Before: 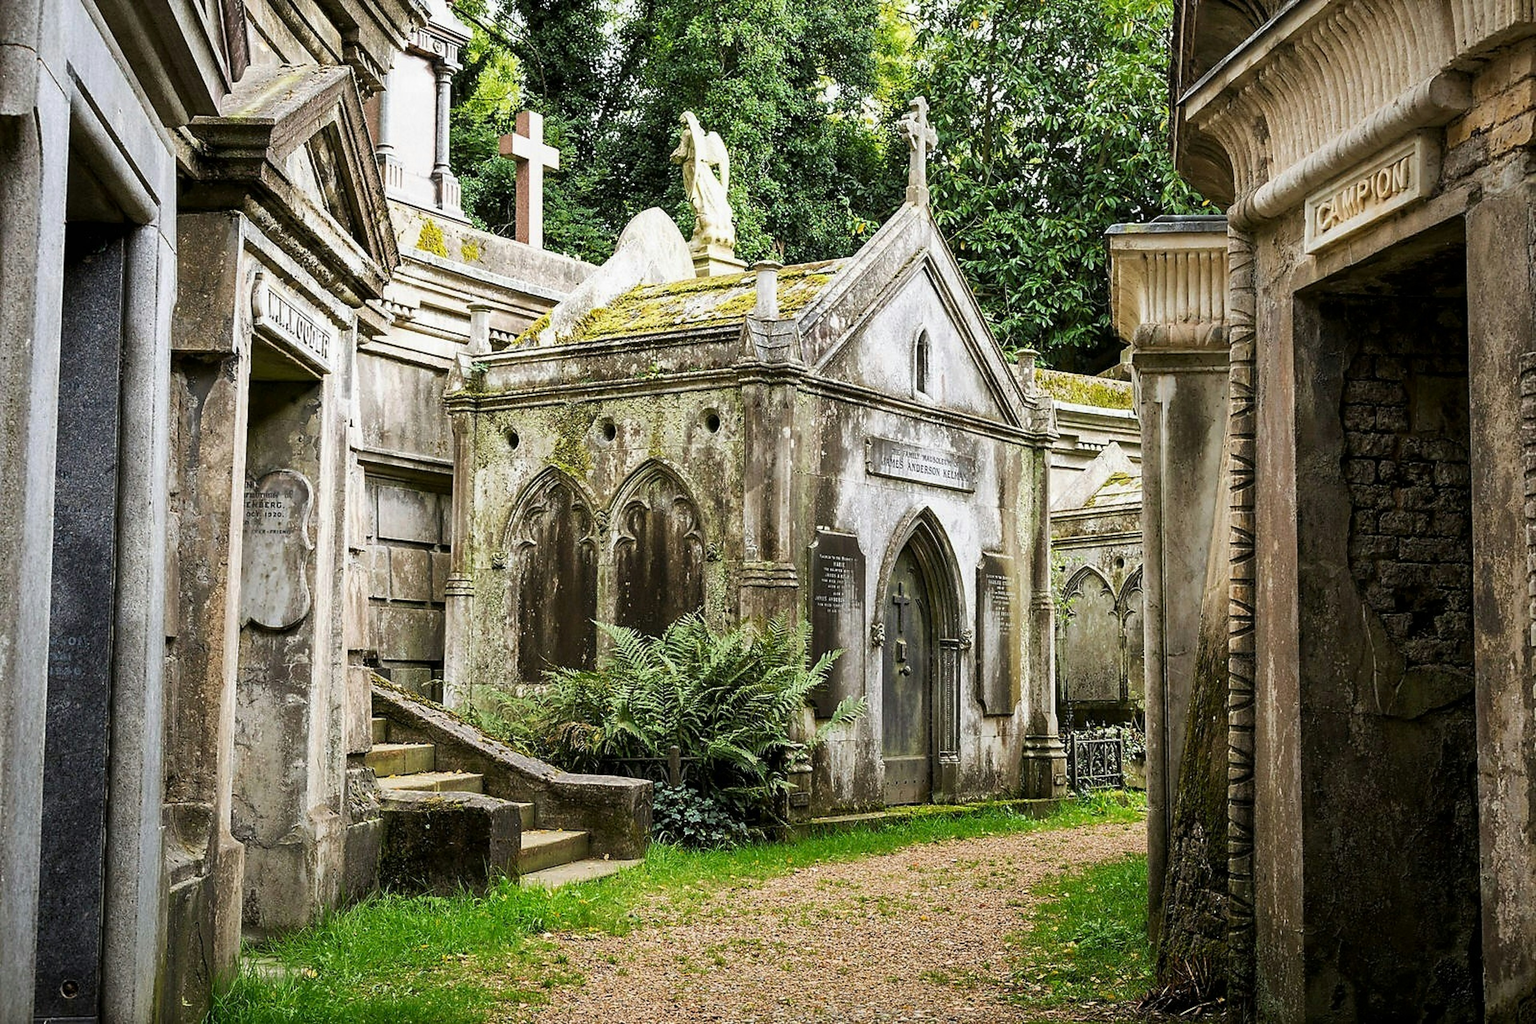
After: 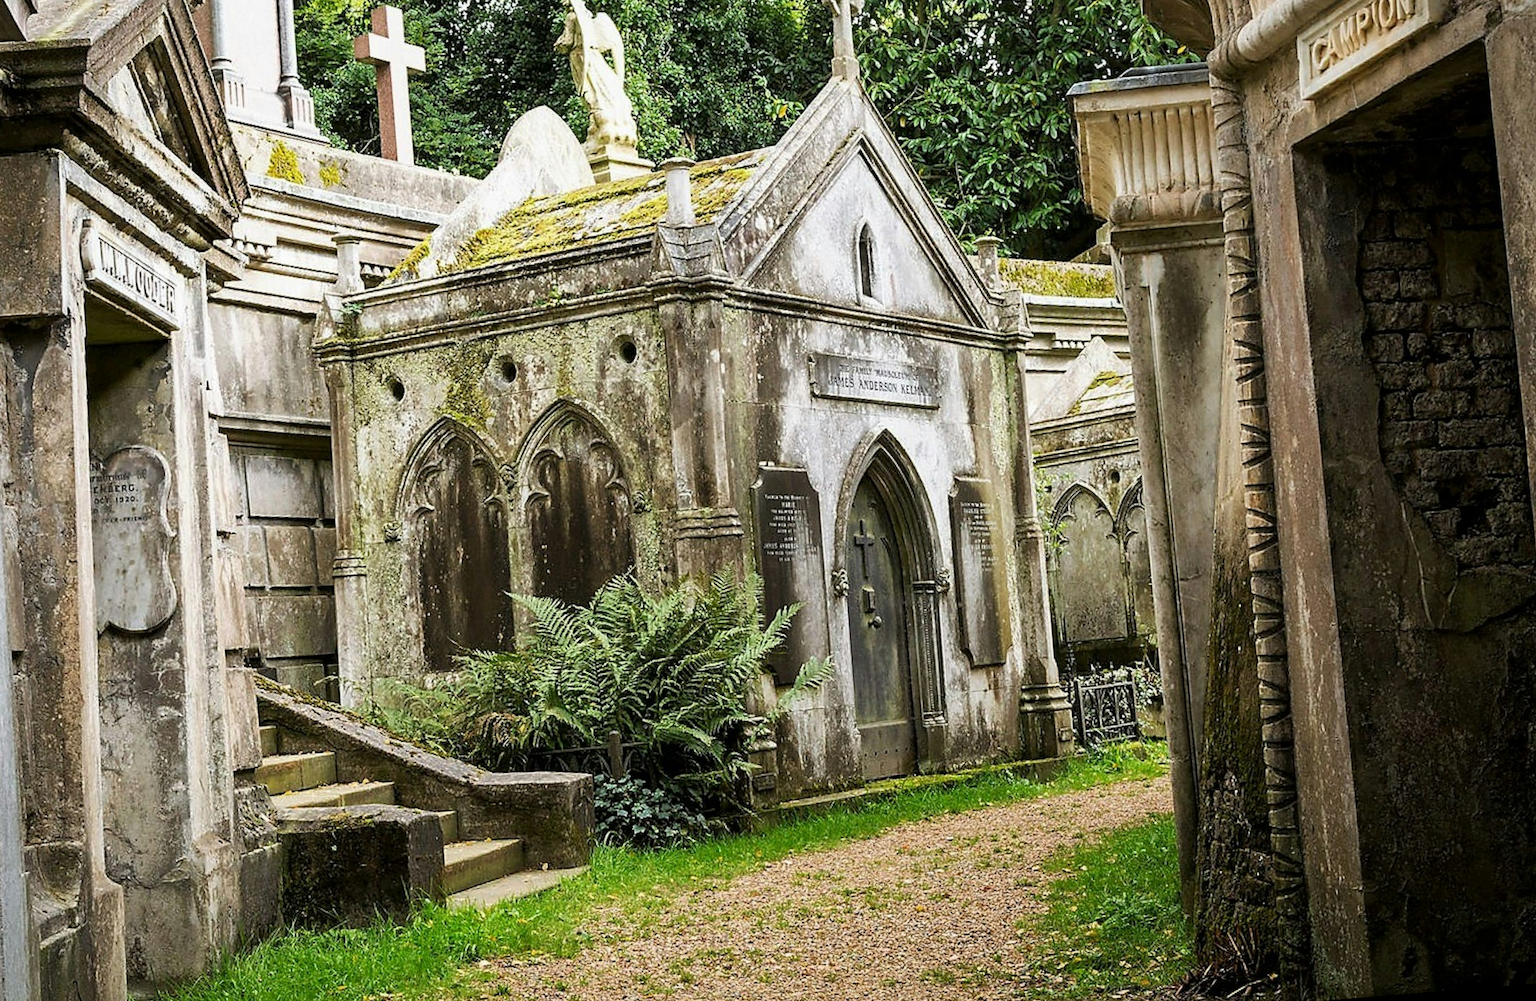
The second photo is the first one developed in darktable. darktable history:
crop and rotate: left 8.262%, top 9.226%
rotate and perspective: rotation -4.57°, crop left 0.054, crop right 0.944, crop top 0.087, crop bottom 0.914
